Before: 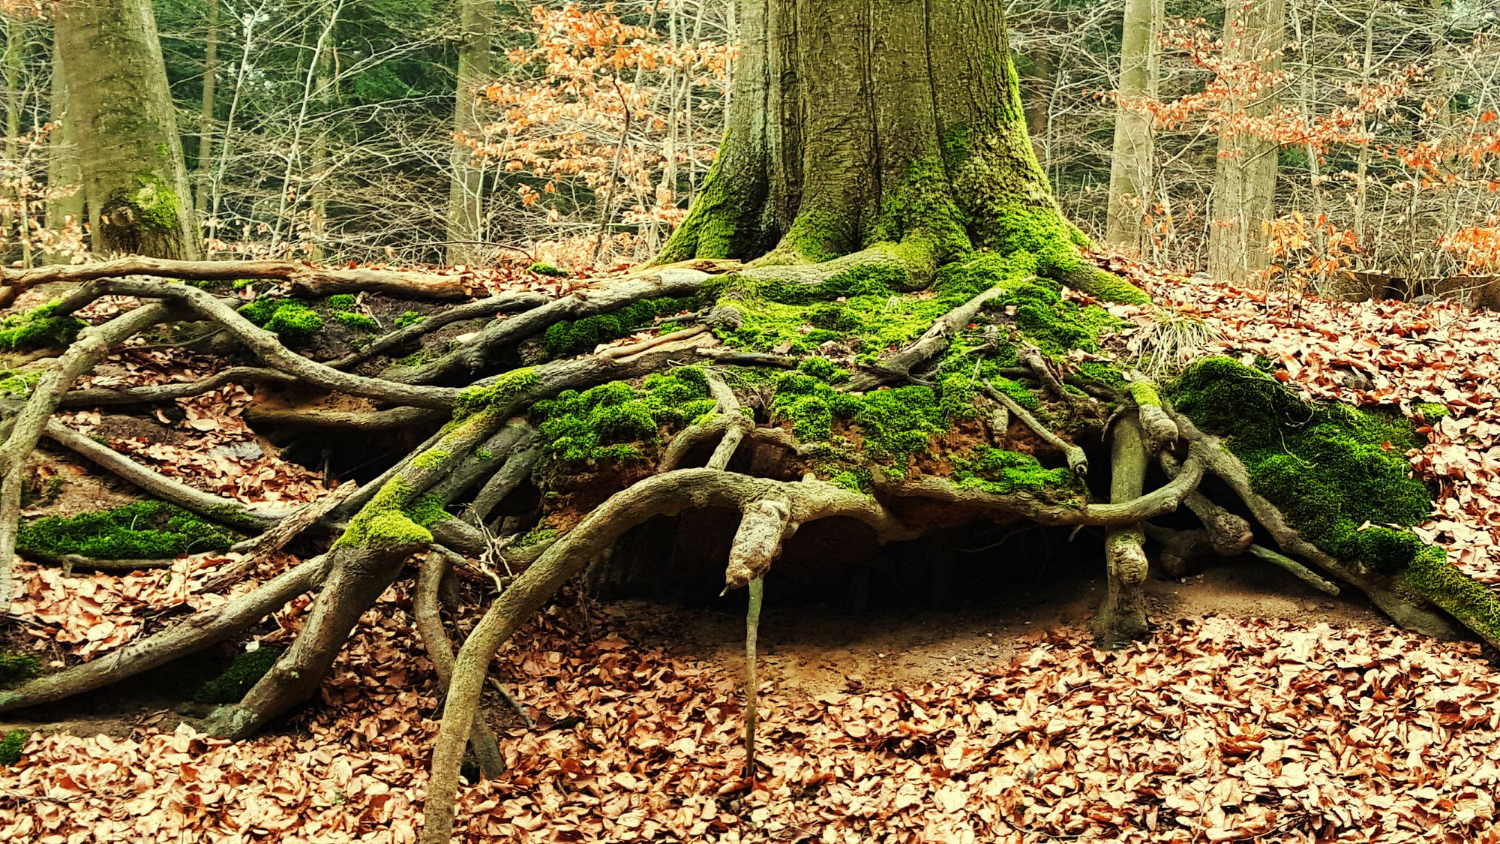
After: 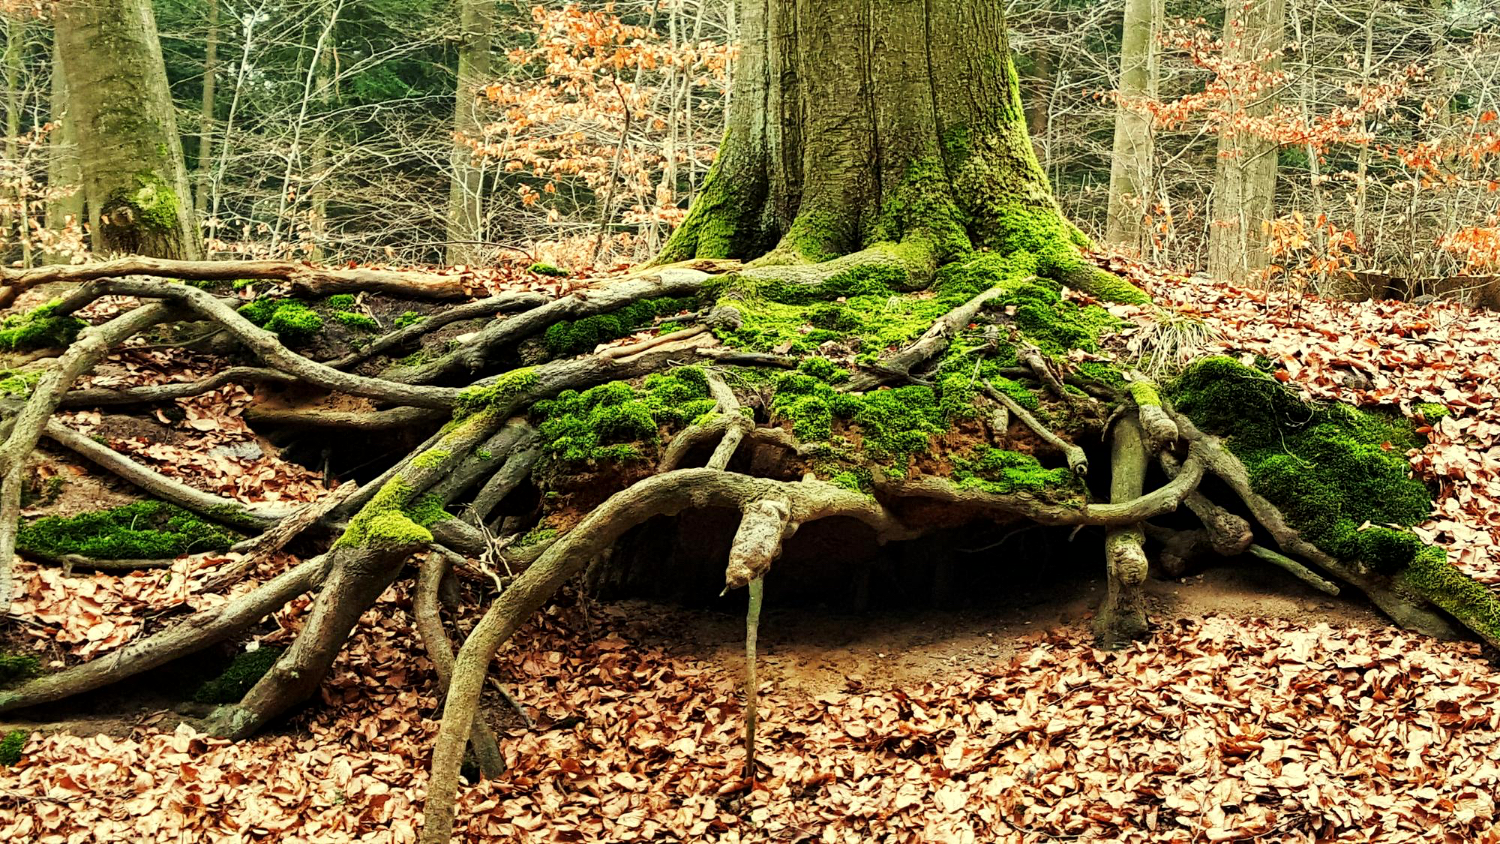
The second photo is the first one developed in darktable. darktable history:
local contrast: mode bilateral grid, contrast 19, coarseness 49, detail 132%, midtone range 0.2
